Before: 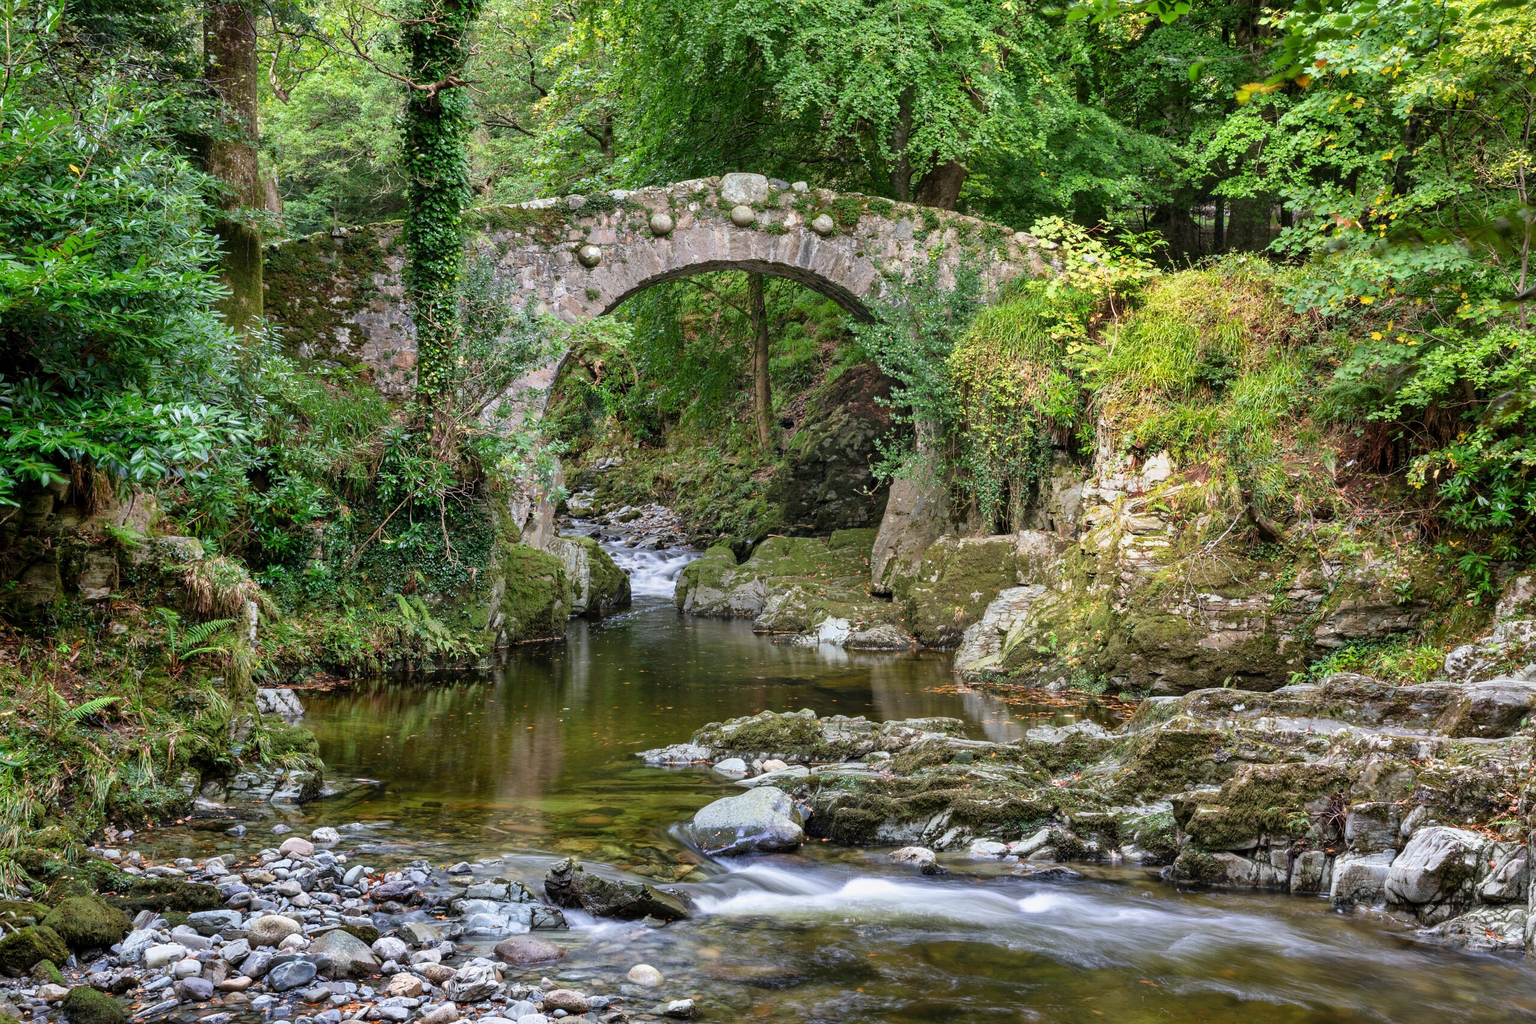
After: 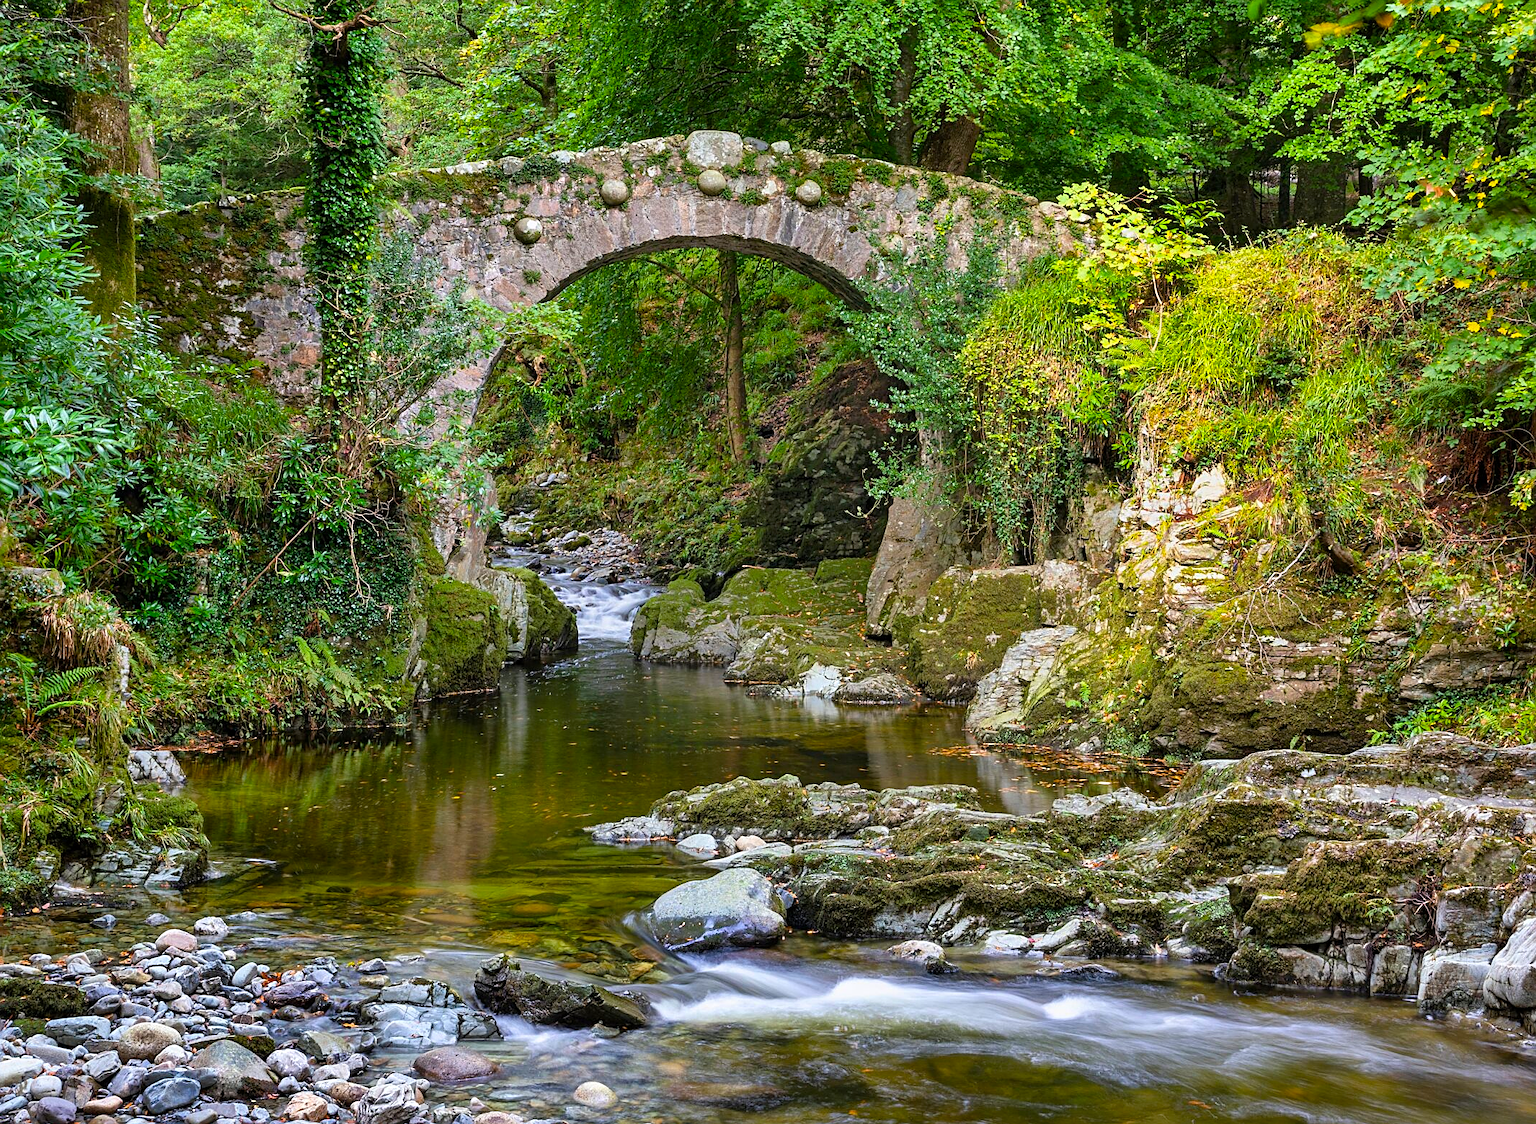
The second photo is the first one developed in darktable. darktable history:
color balance rgb: perceptual saturation grading › global saturation 30.087%, global vibrance 20%
sharpen: on, module defaults
tone equalizer: on, module defaults
crop: left 9.781%, top 6.285%, right 6.976%, bottom 2.122%
